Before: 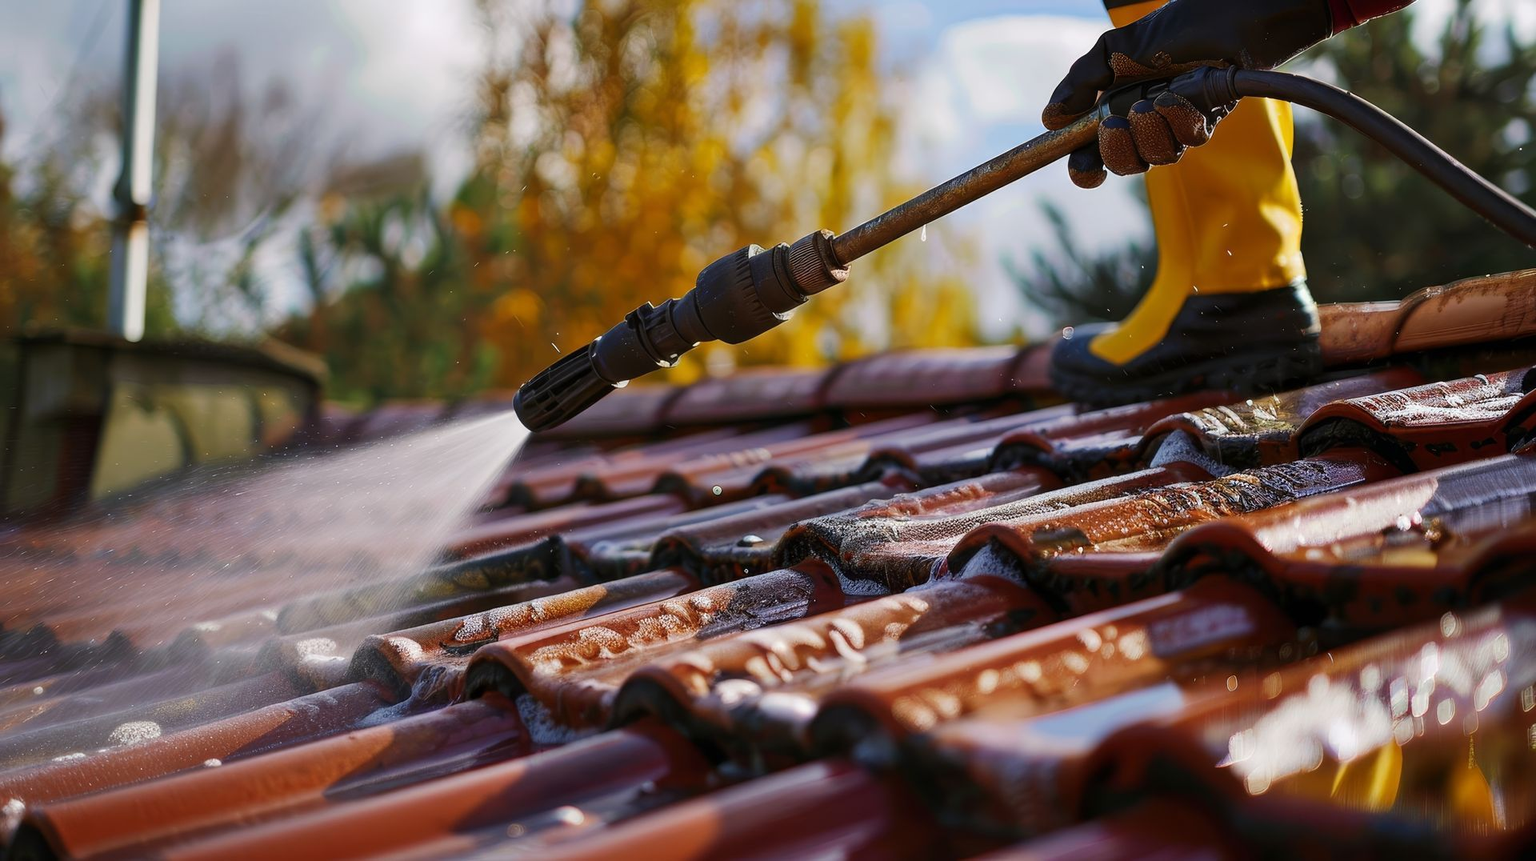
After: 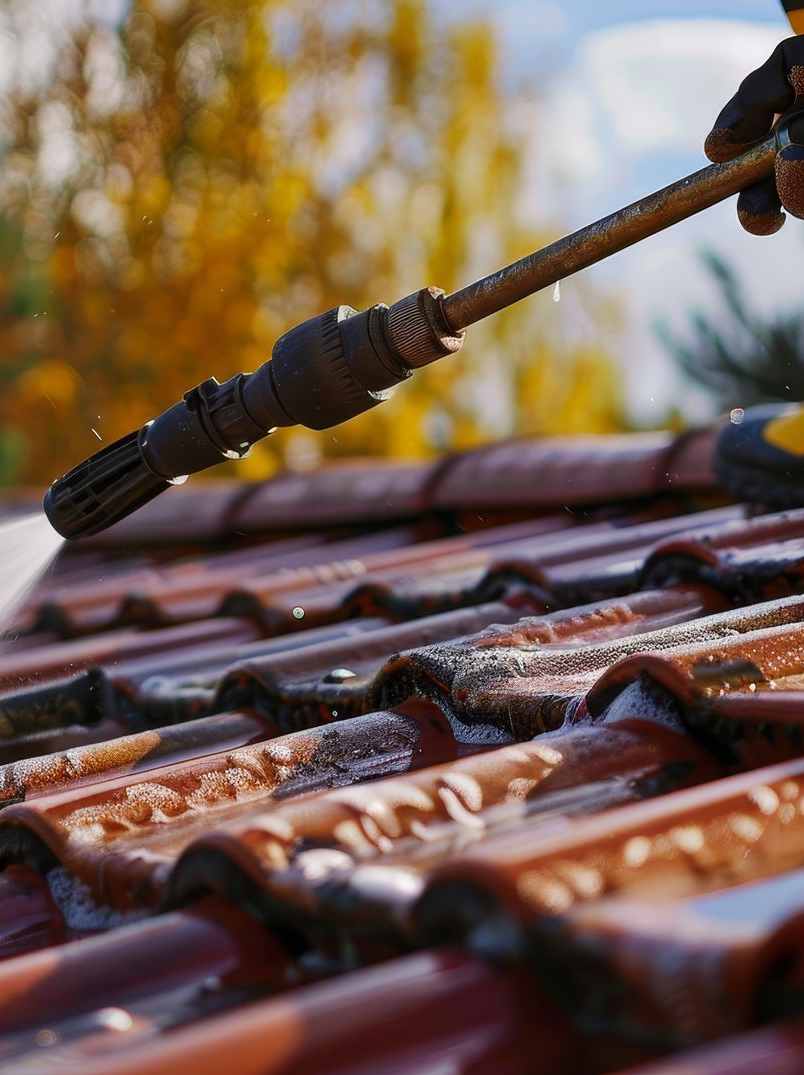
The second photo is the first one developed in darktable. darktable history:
crop: left 31.166%, right 26.916%
